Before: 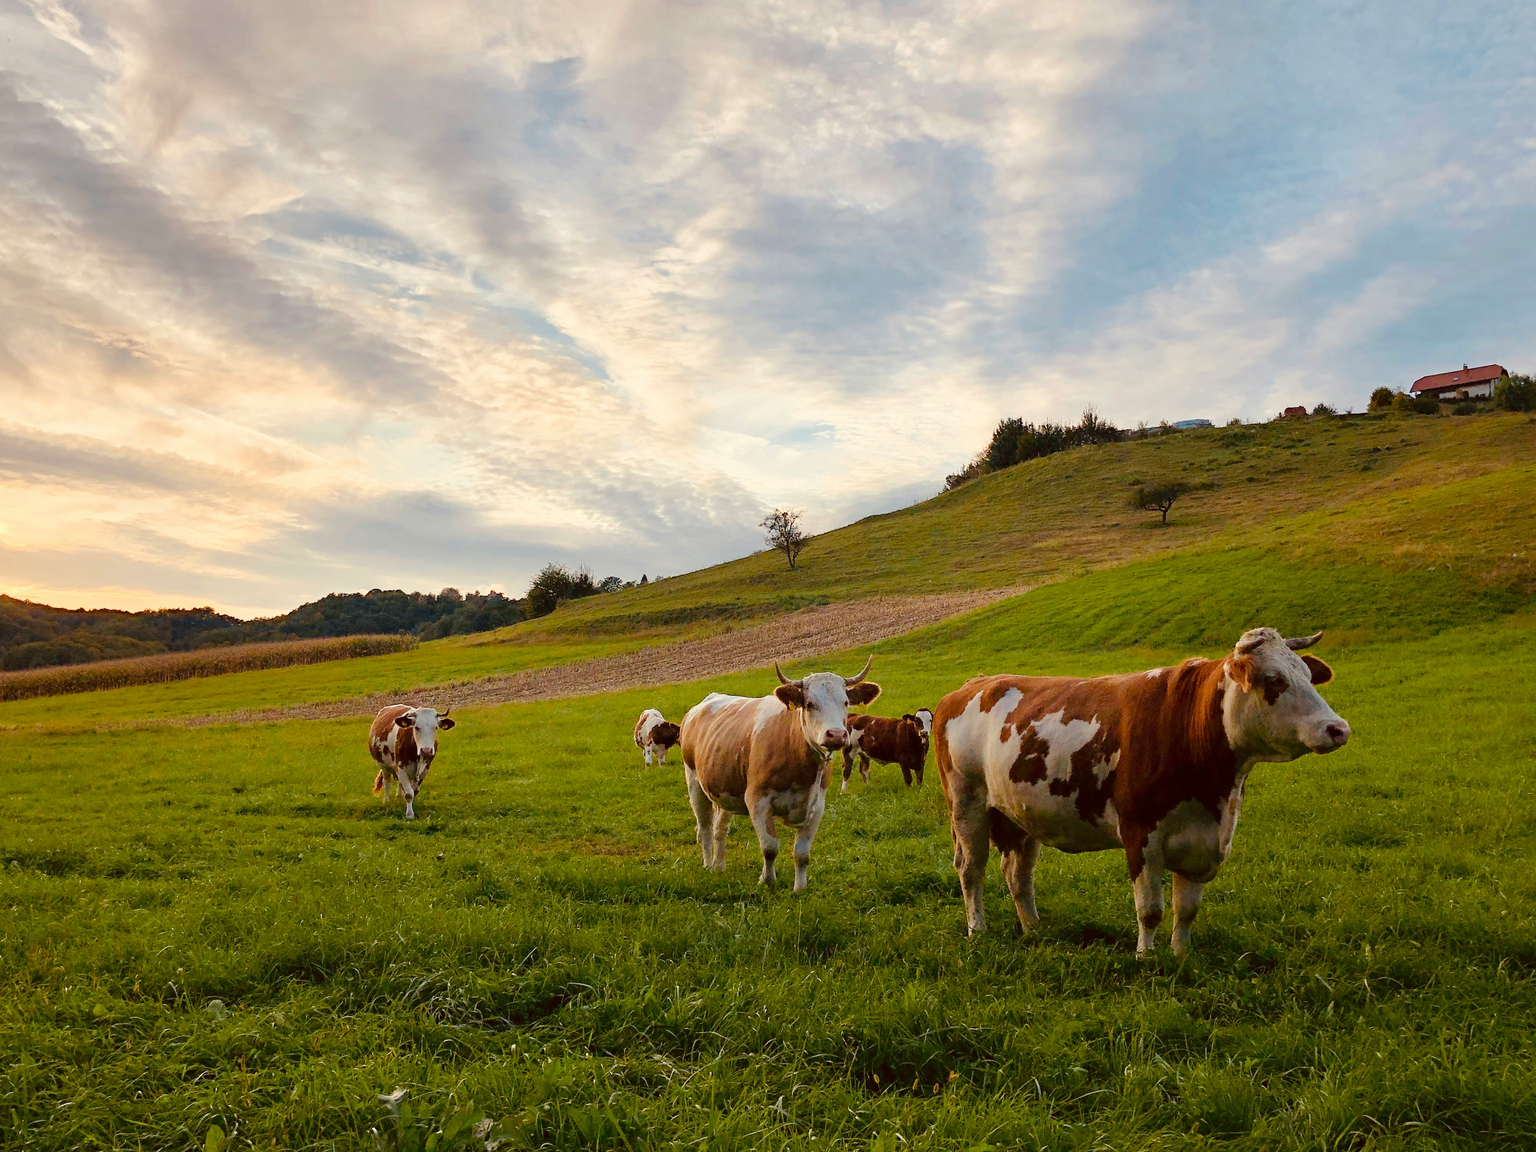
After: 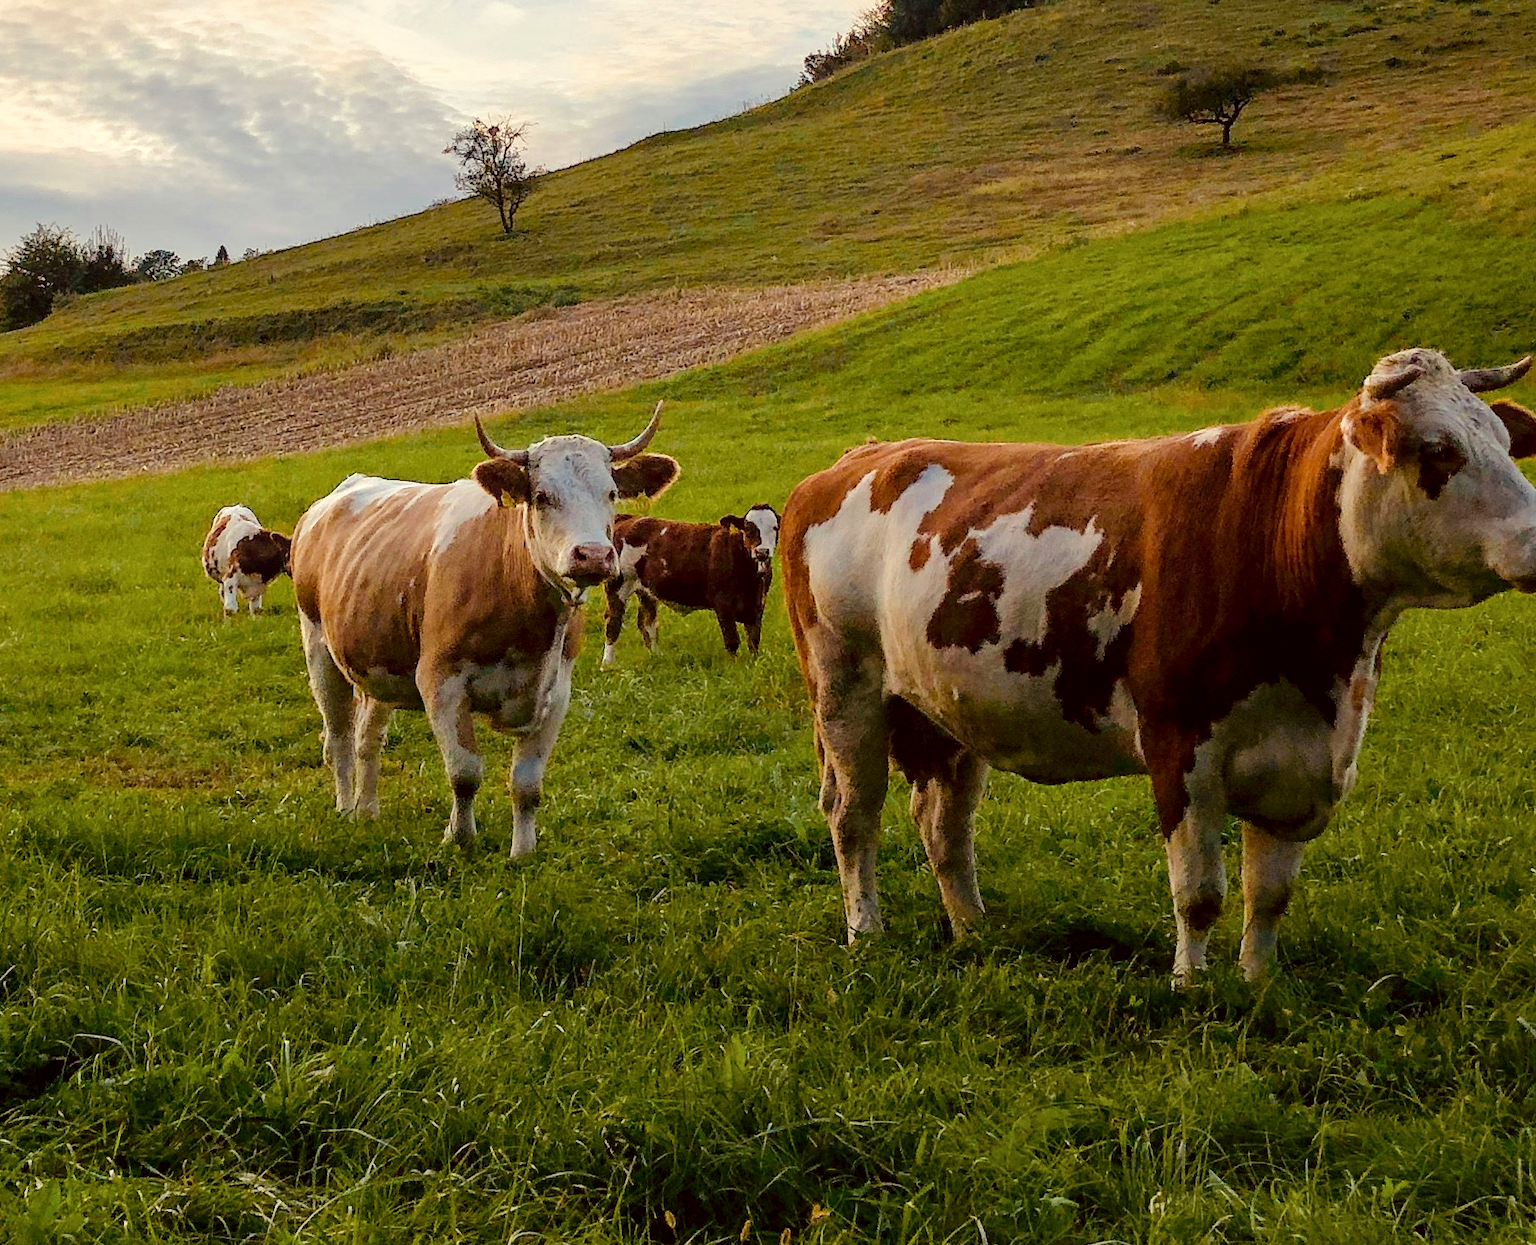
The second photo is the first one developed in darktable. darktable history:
crop: left 34.479%, top 38.822%, right 13.718%, bottom 5.172%
local contrast: on, module defaults
